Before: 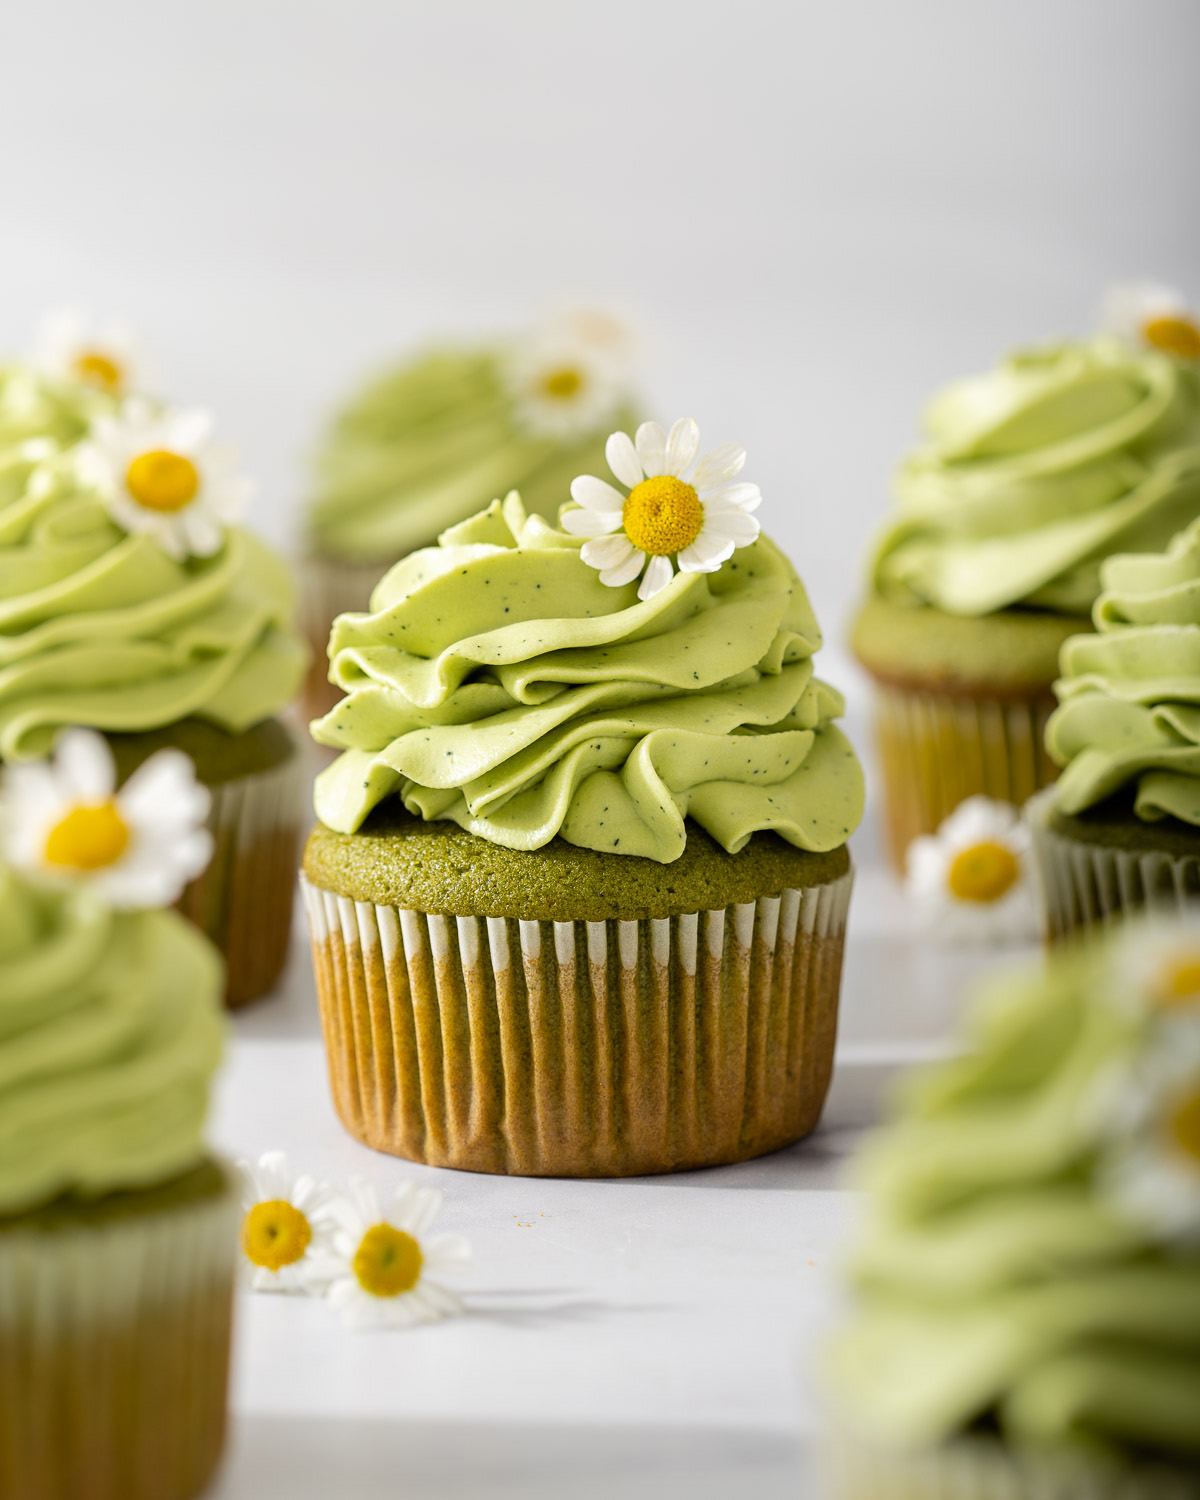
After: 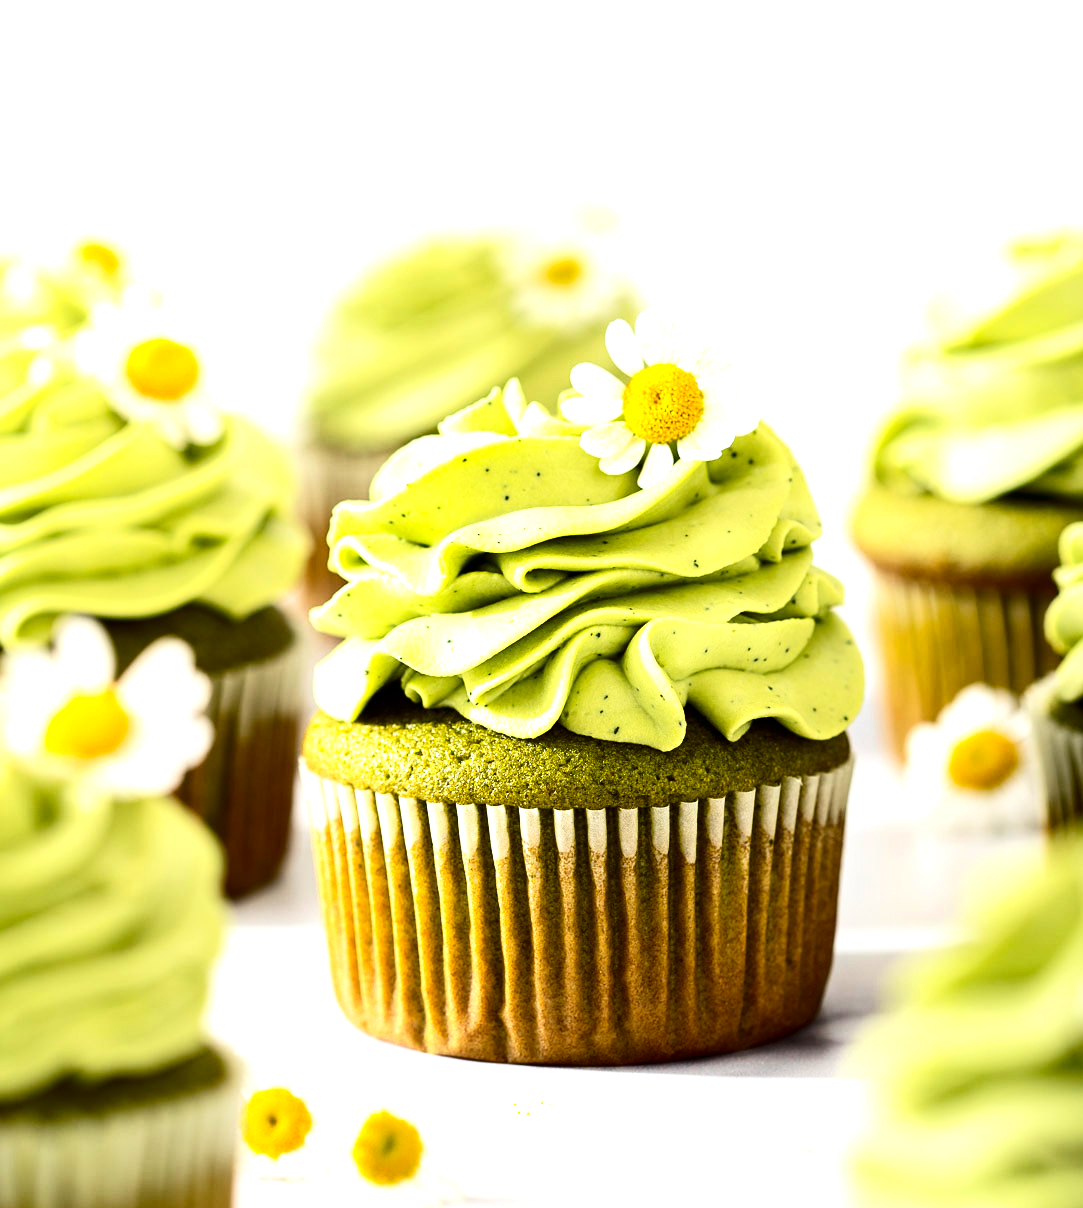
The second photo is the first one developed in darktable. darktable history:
exposure: black level correction 0.001, exposure 0.955 EV, compensate exposure bias true, compensate highlight preservation false
contrast brightness saturation: contrast 0.24, brightness -0.24, saturation 0.14
crop: top 7.49%, right 9.717%, bottom 11.943%
tone equalizer: on, module defaults
